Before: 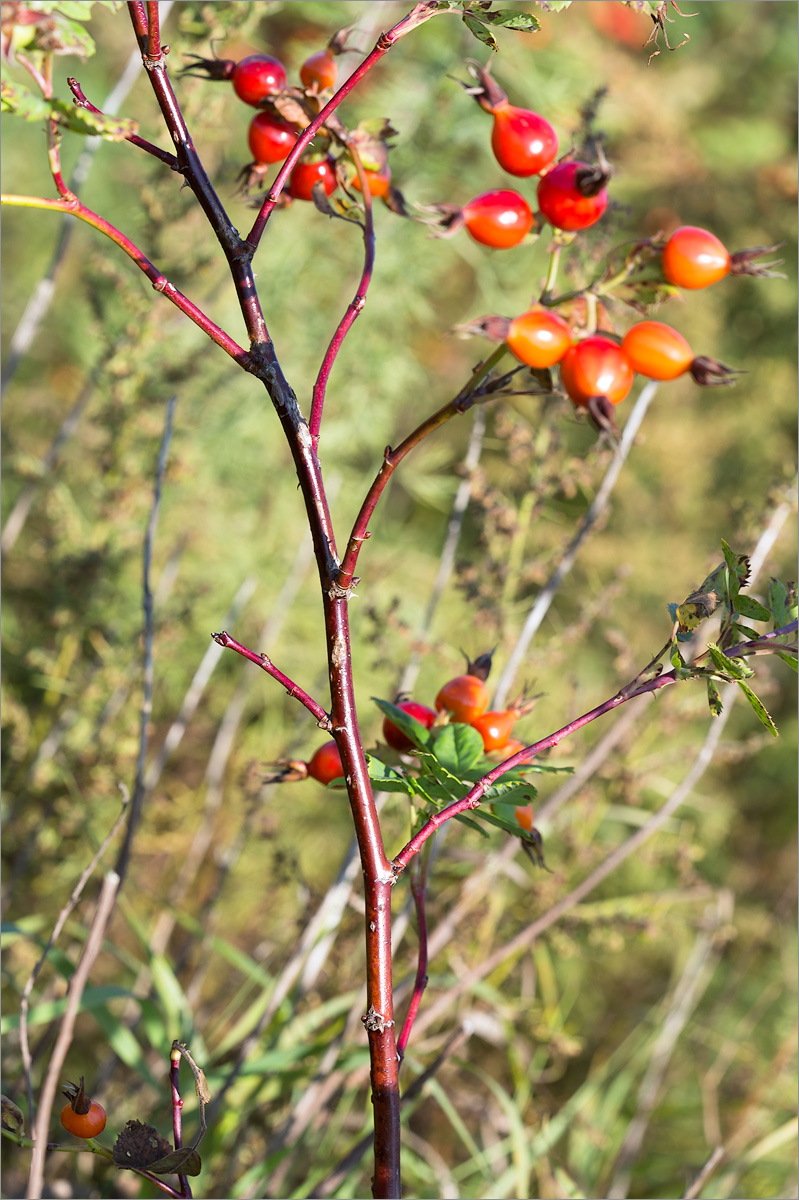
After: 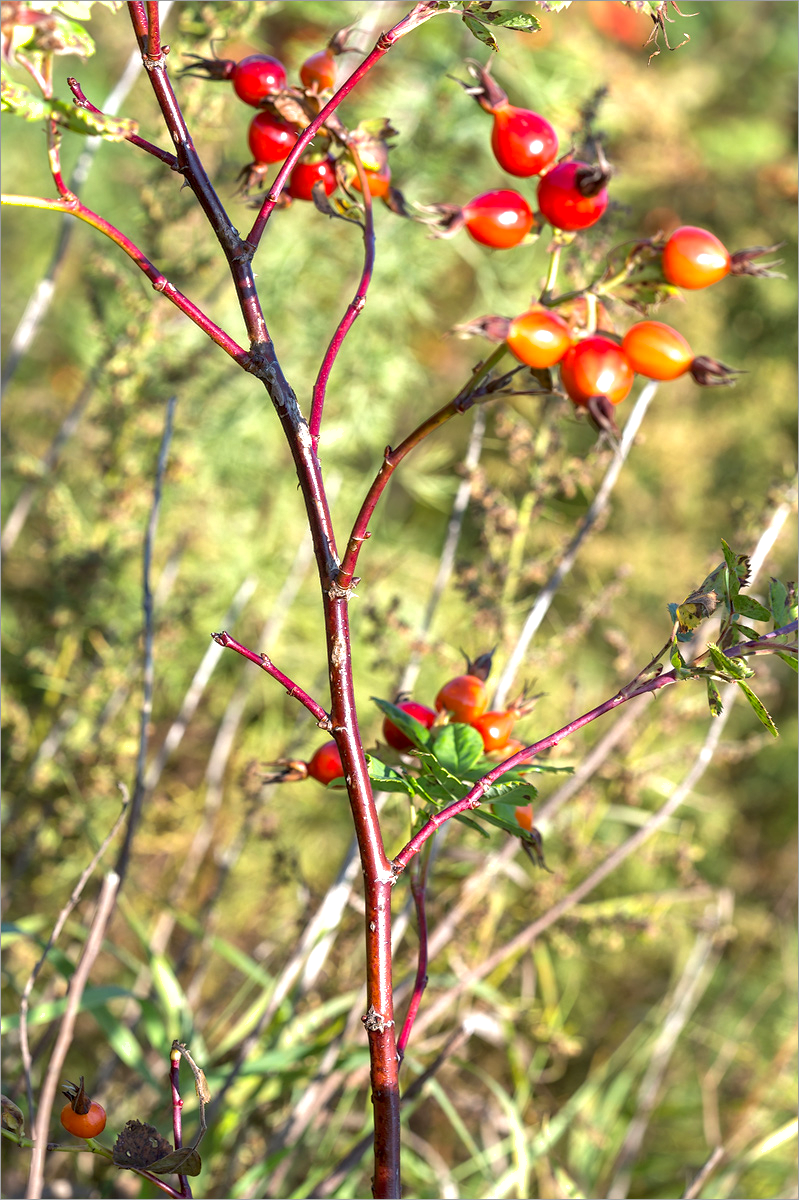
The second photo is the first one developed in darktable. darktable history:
local contrast: detail 130%
shadows and highlights: on, module defaults
exposure: black level correction 0.001, exposure 0.5 EV, compensate exposure bias true, compensate highlight preservation false
